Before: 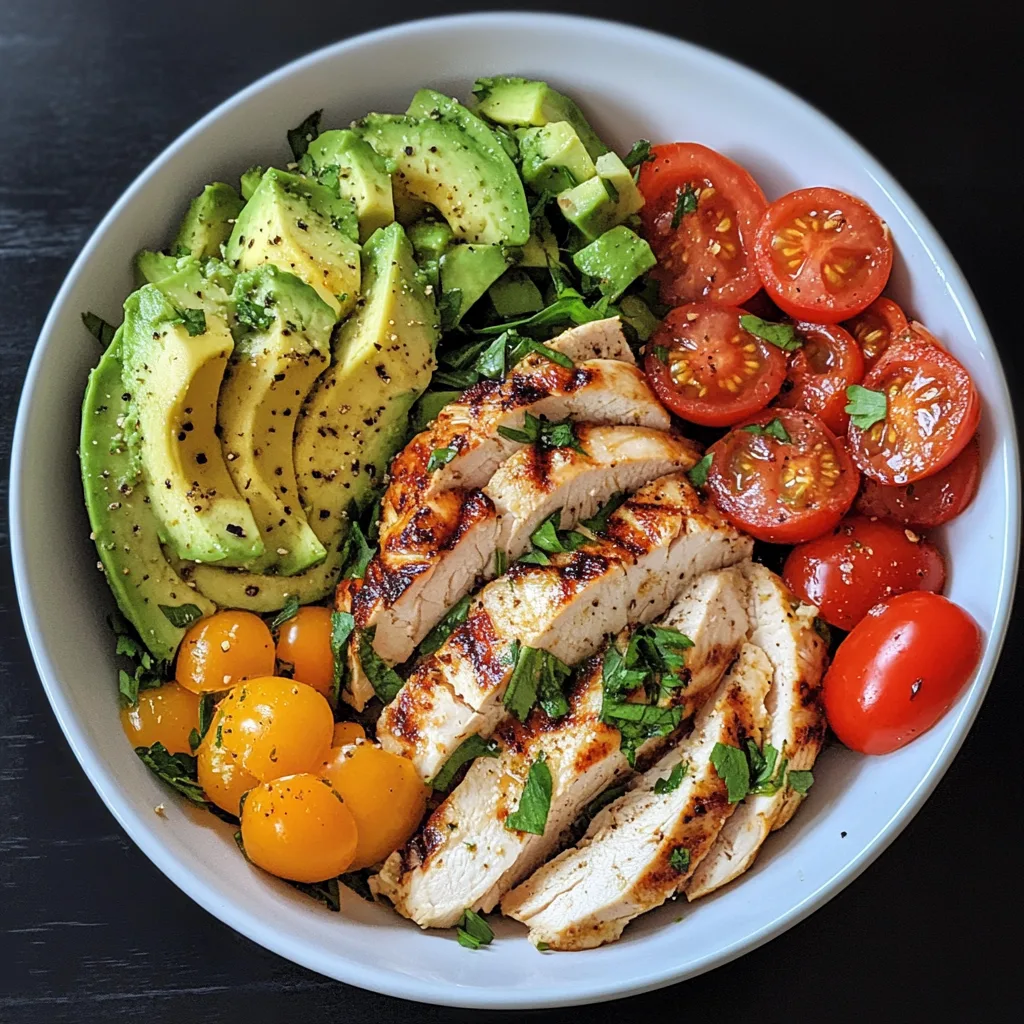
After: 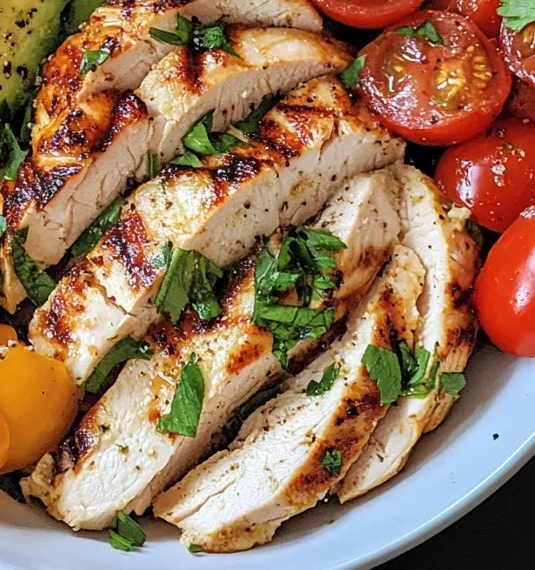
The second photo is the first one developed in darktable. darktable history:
crop: left 34.028%, top 38.951%, right 13.648%, bottom 5.336%
